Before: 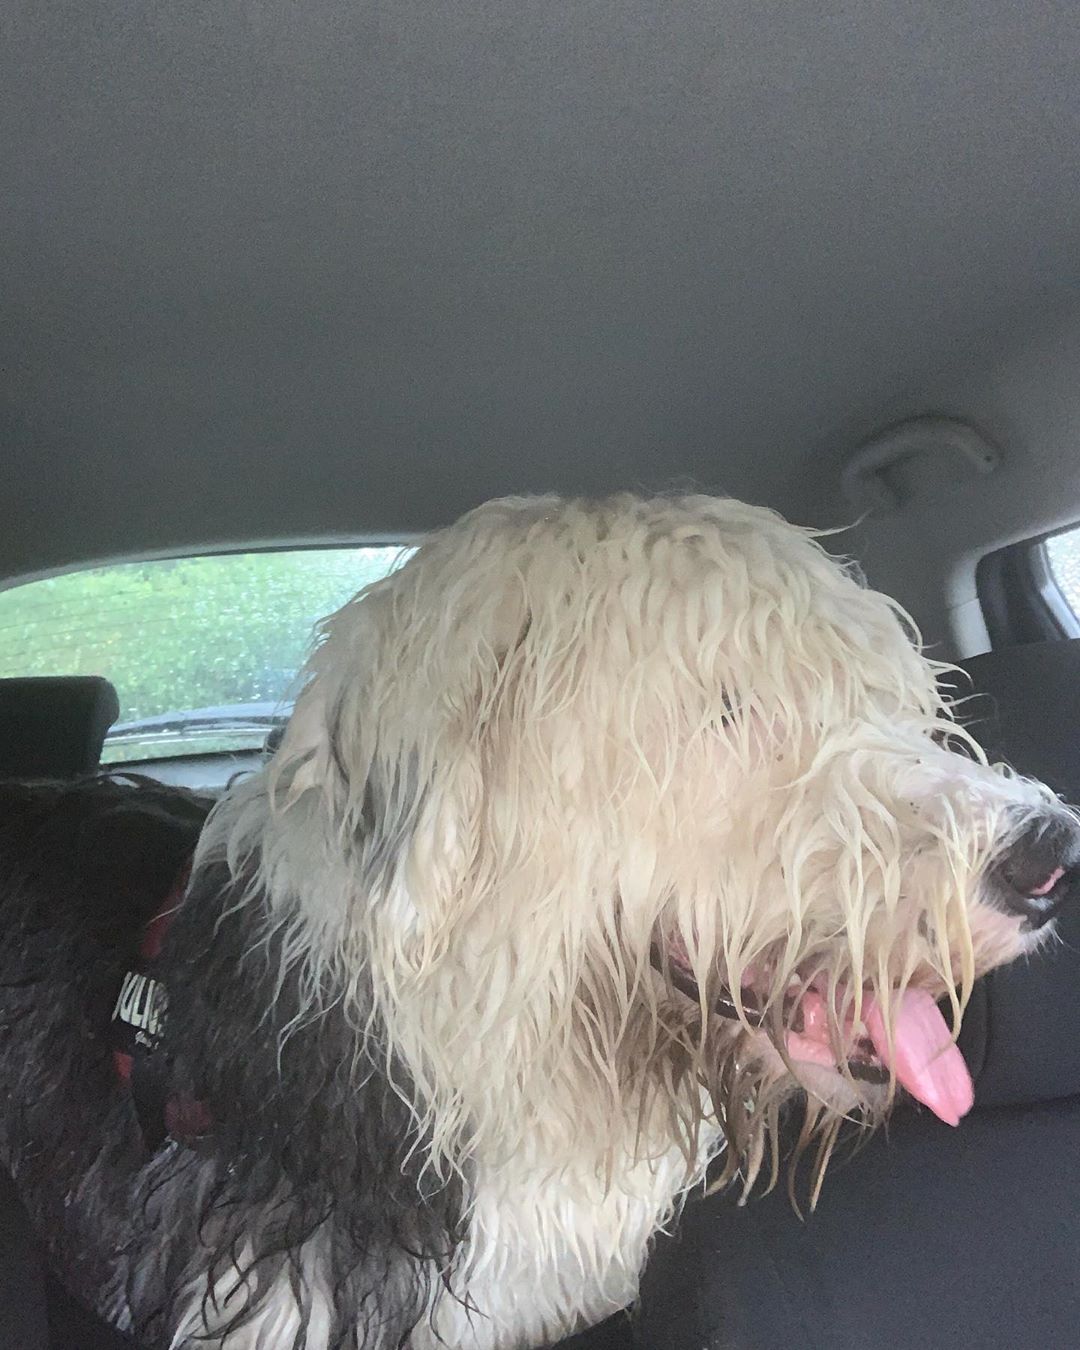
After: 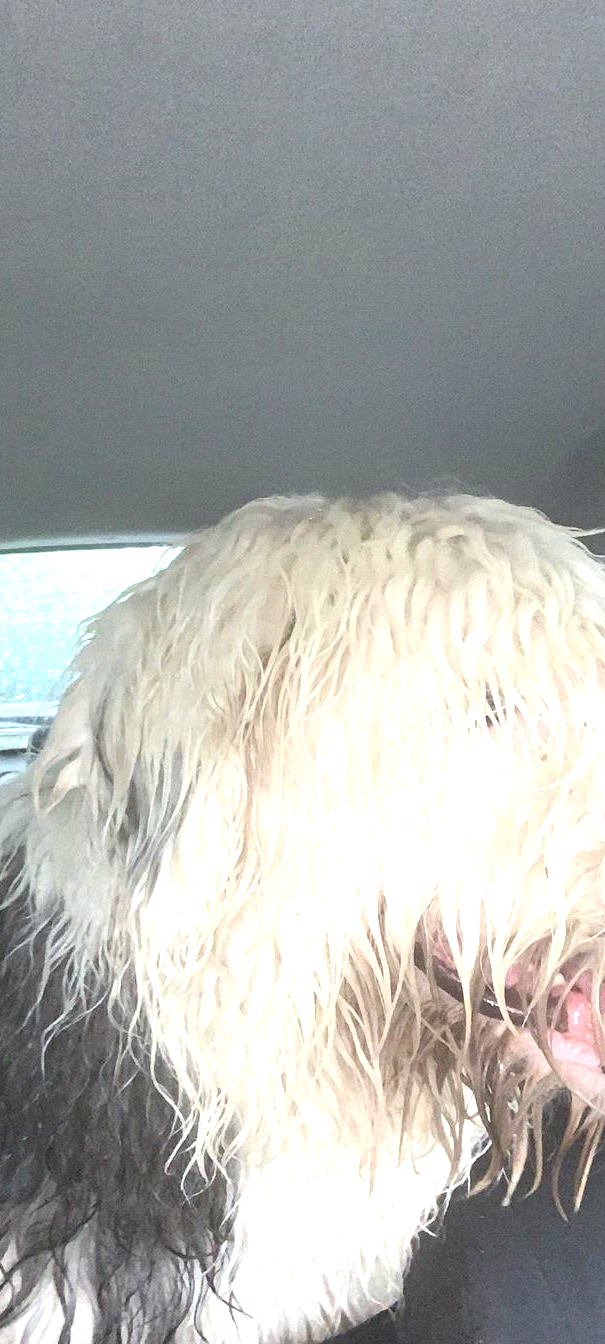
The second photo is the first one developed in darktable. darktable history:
crop: left 21.905%, right 21.995%, bottom 0.007%
exposure: black level correction 0, exposure 1.001 EV, compensate highlight preservation false
